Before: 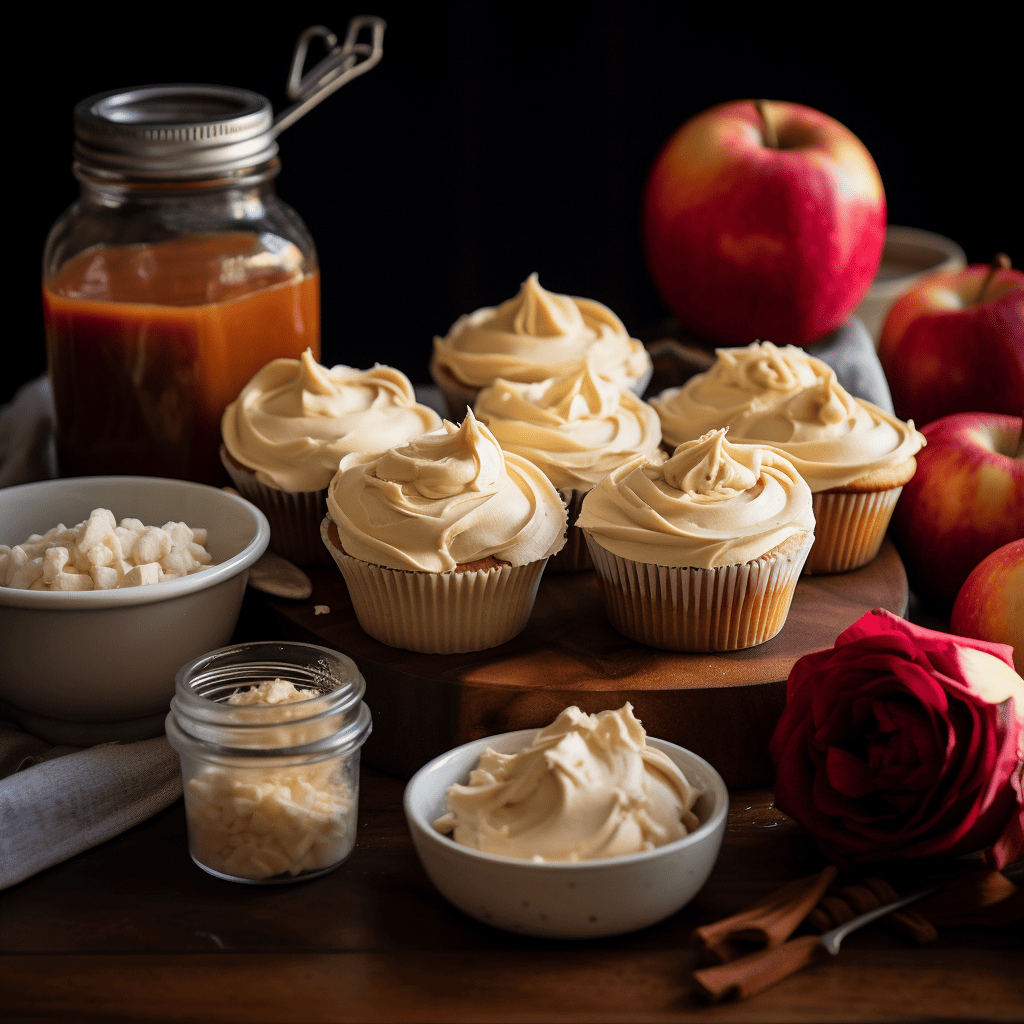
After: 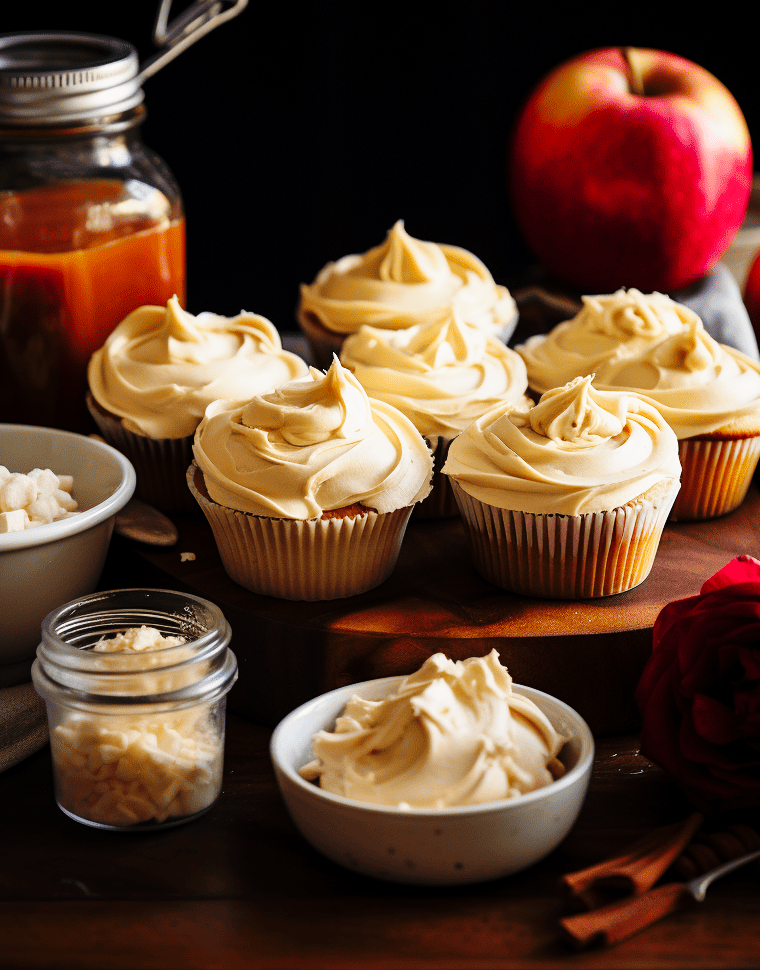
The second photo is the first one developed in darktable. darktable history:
base curve: curves: ch0 [(0, 0) (0.036, 0.025) (0.121, 0.166) (0.206, 0.329) (0.605, 0.79) (1, 1)], preserve colors none
crop and rotate: left 13.15%, top 5.251%, right 12.609%
